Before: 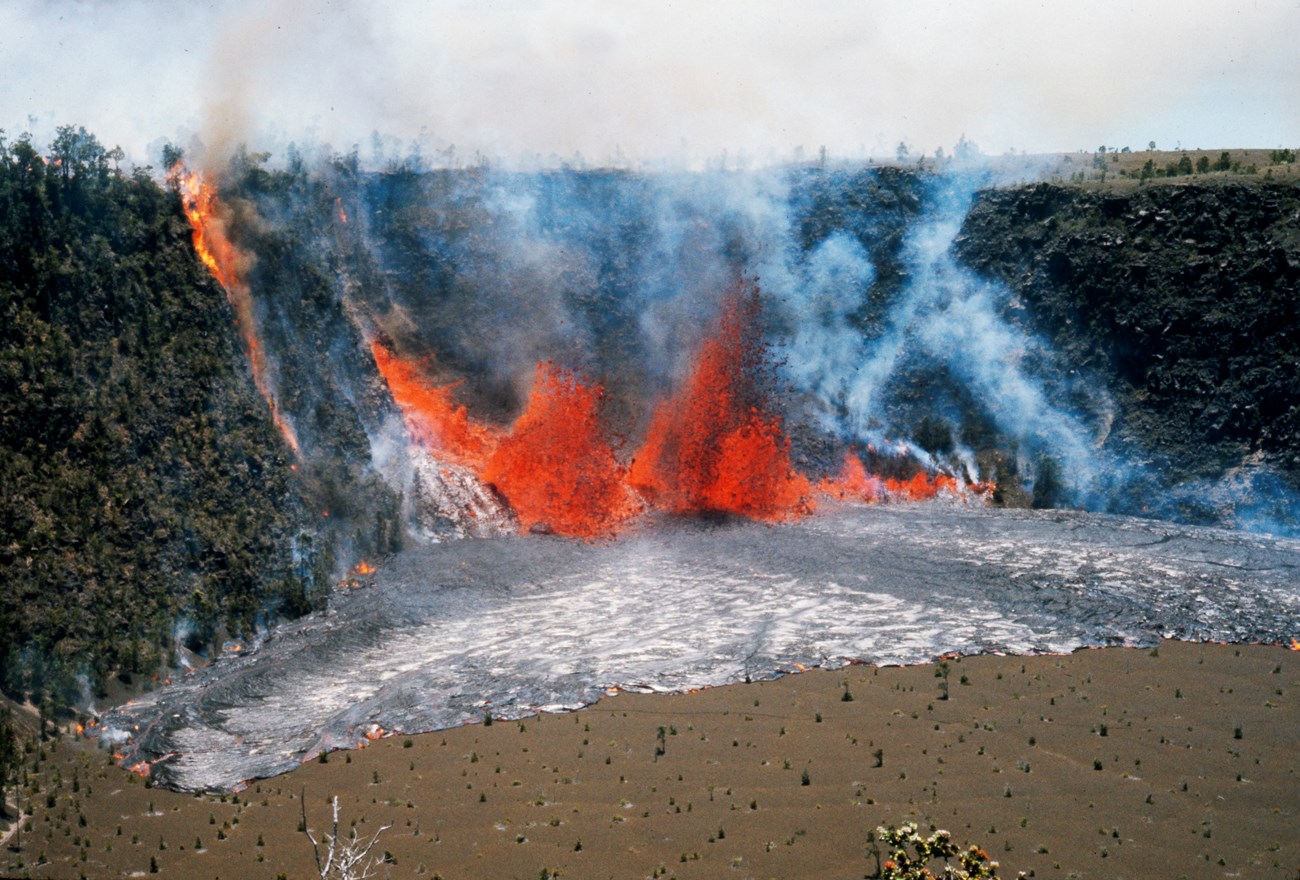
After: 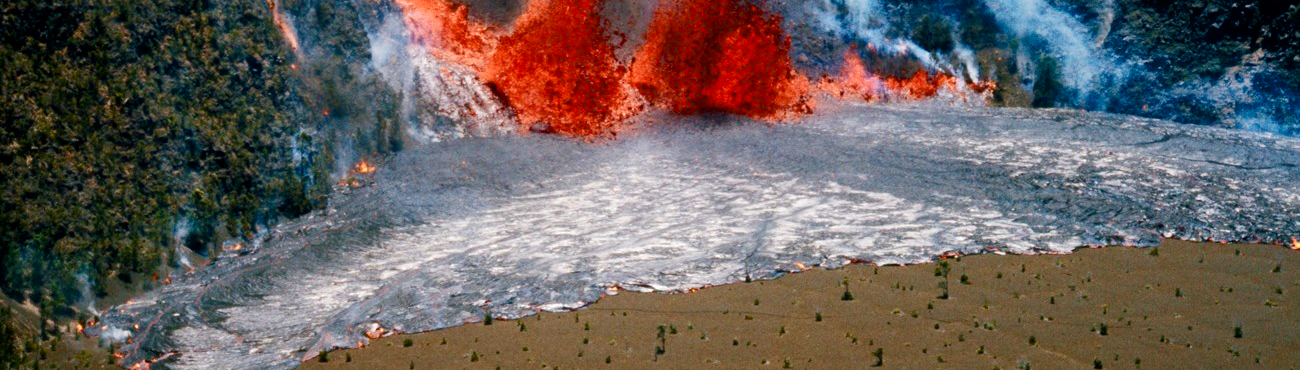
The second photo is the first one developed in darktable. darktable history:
crop: top 45.64%, bottom 12.241%
color balance rgb: shadows lift › chroma 0.852%, shadows lift › hue 113.19°, perceptual saturation grading › global saturation 20%, perceptual saturation grading › highlights -50.515%, perceptual saturation grading › shadows 31.034%, global vibrance 16.403%, saturation formula JzAzBz (2021)
velvia: on, module defaults
